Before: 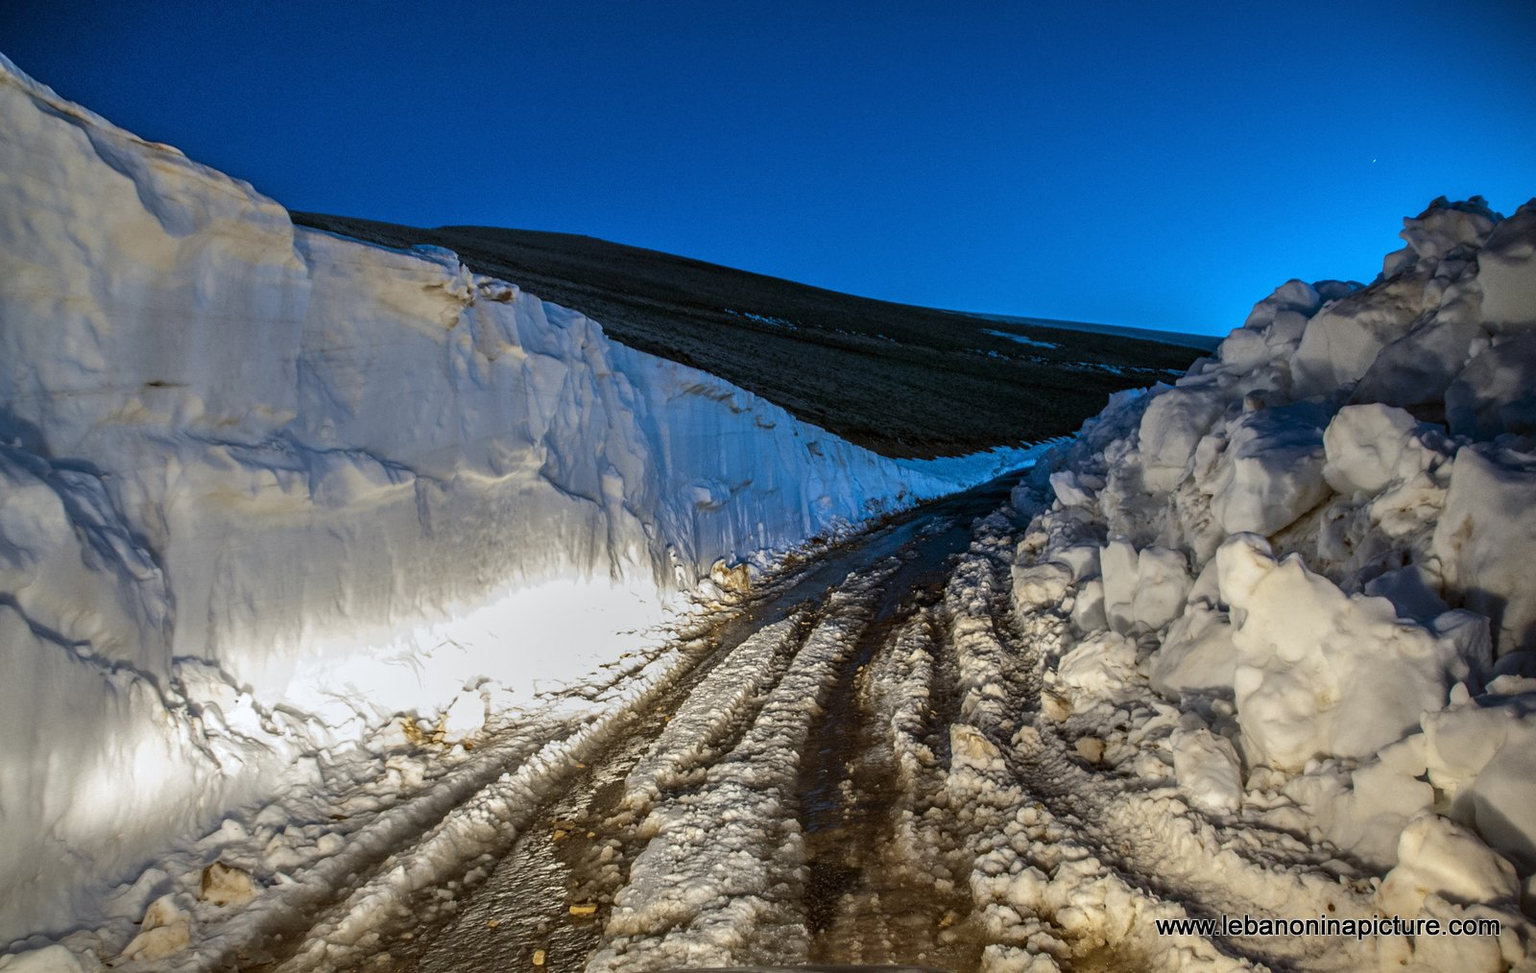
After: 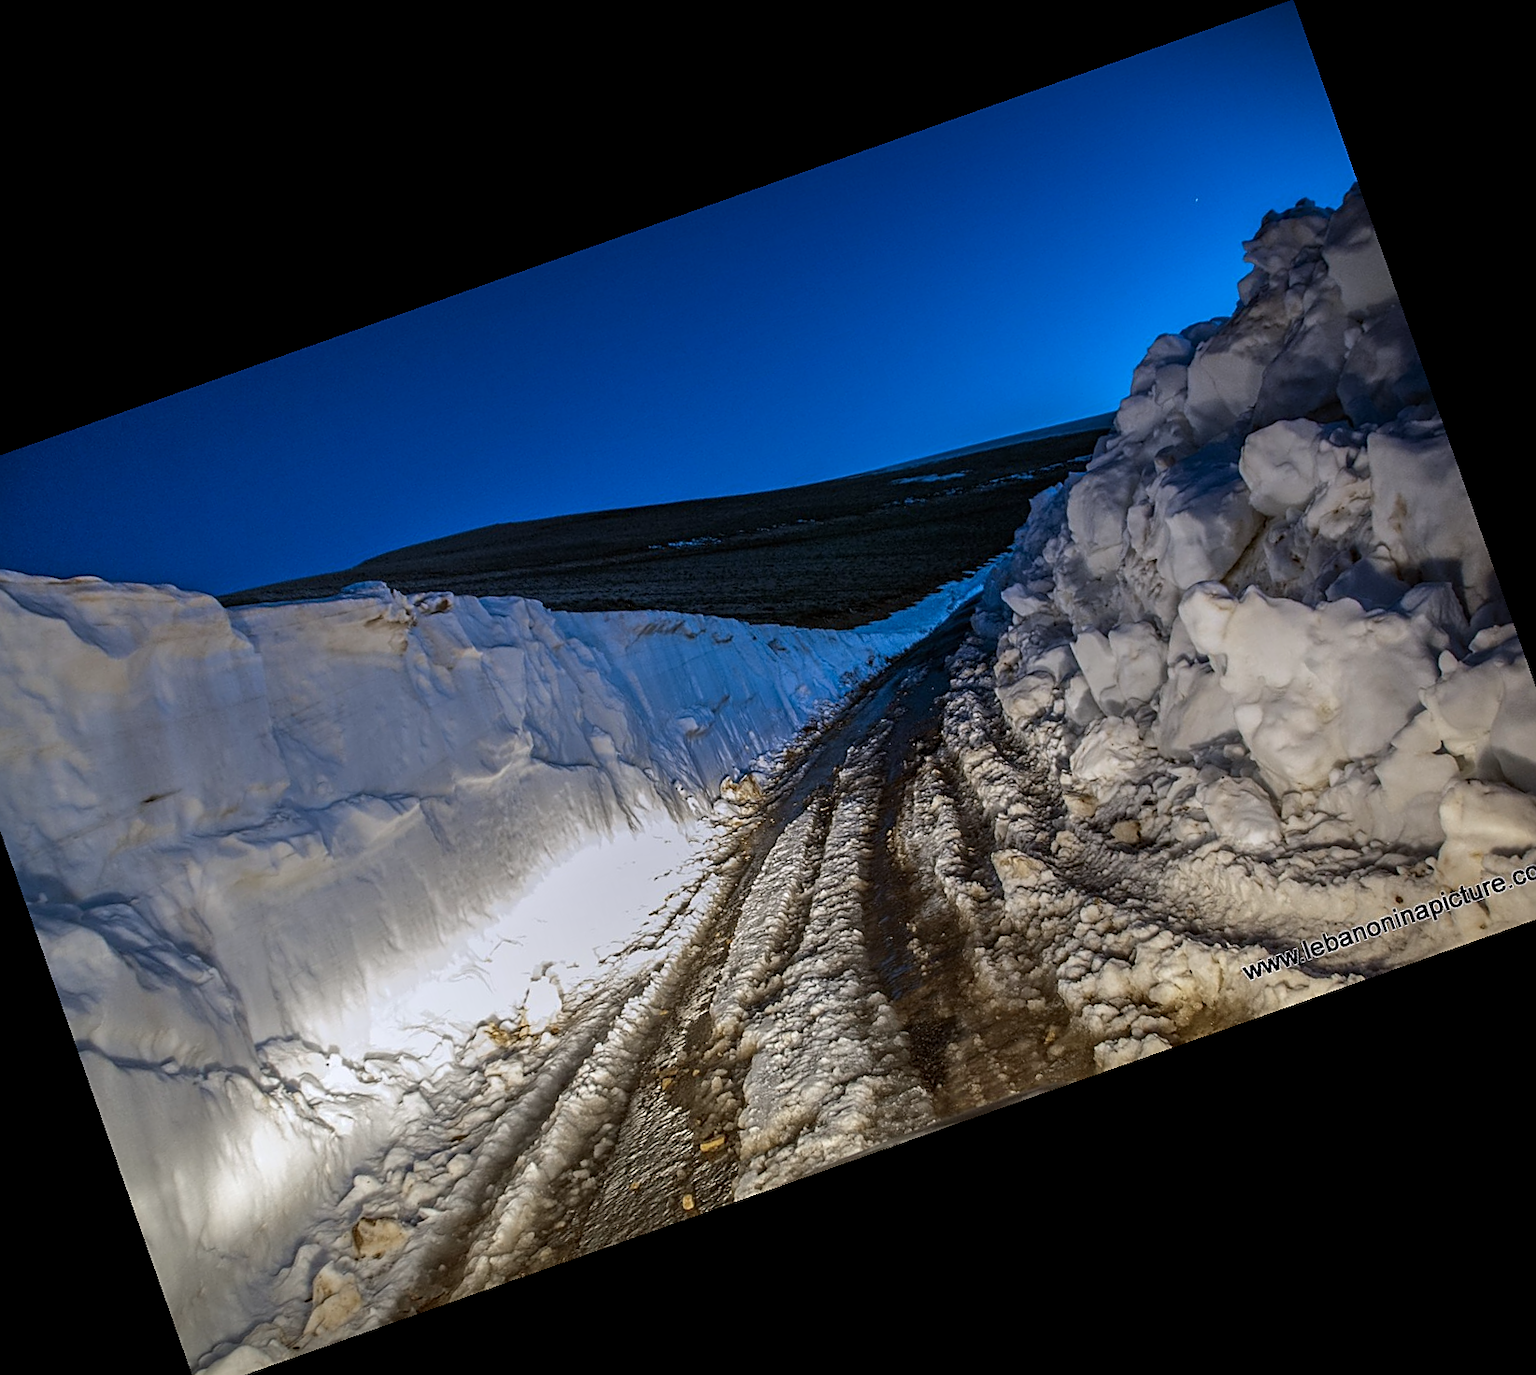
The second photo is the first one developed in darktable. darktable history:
color zones: curves: ch0 [(0, 0.5) (0.143, 0.5) (0.286, 0.456) (0.429, 0.5) (0.571, 0.5) (0.714, 0.5) (0.857, 0.5) (1, 0.5)]; ch1 [(0, 0.5) (0.143, 0.5) (0.286, 0.422) (0.429, 0.5) (0.571, 0.5) (0.714, 0.5) (0.857, 0.5) (1, 0.5)]
sharpen: on, module defaults
crop and rotate: angle 19.43°, left 6.812%, right 4.125%, bottom 1.087%
graduated density: hue 238.83°, saturation 50%
